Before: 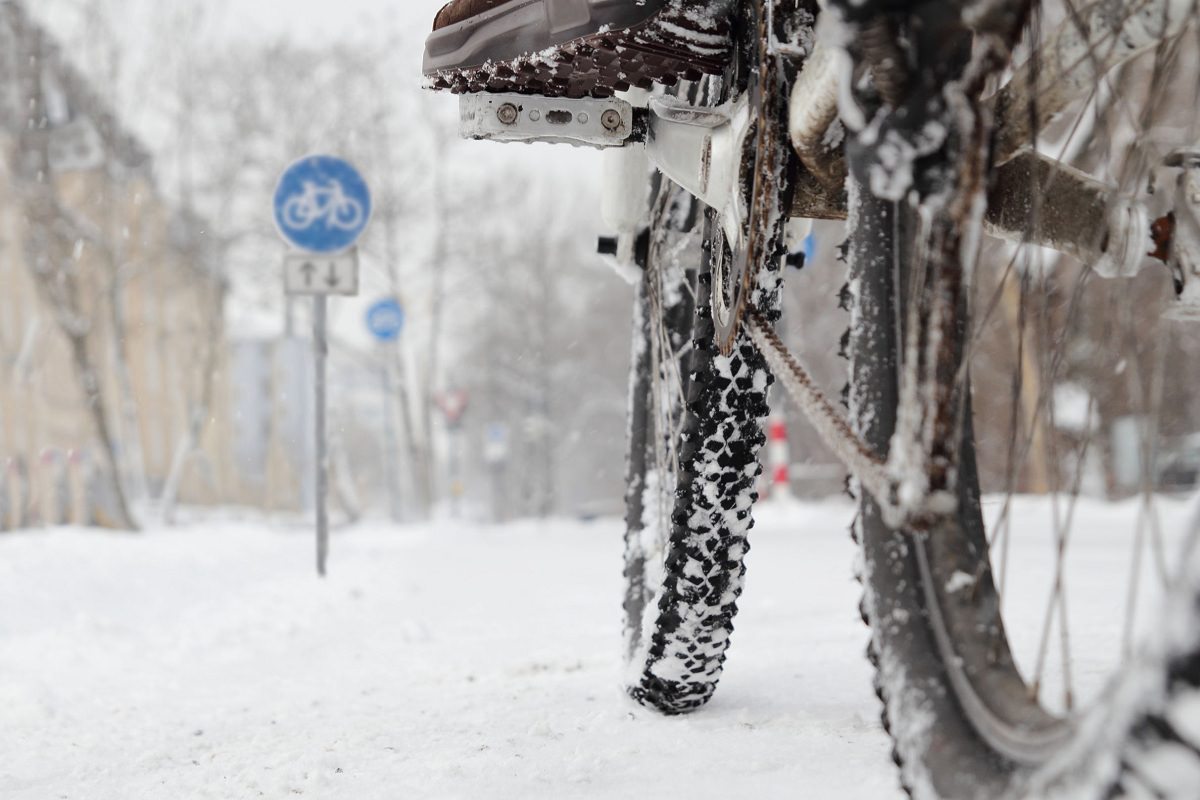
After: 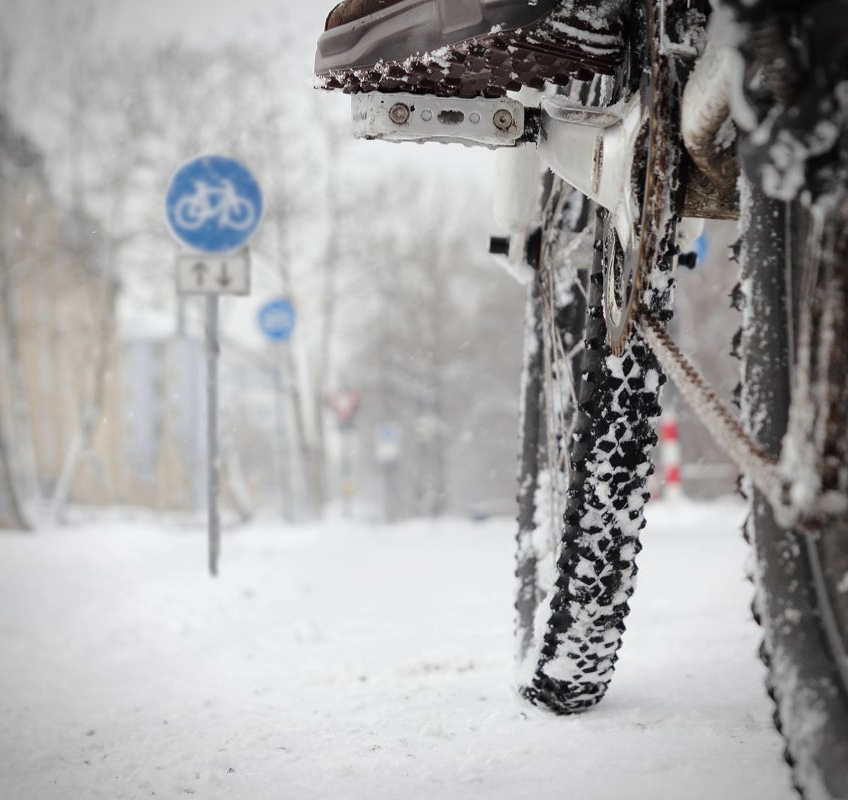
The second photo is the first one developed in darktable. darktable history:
crop and rotate: left 9.038%, right 20.28%
vignetting: saturation -0.639
